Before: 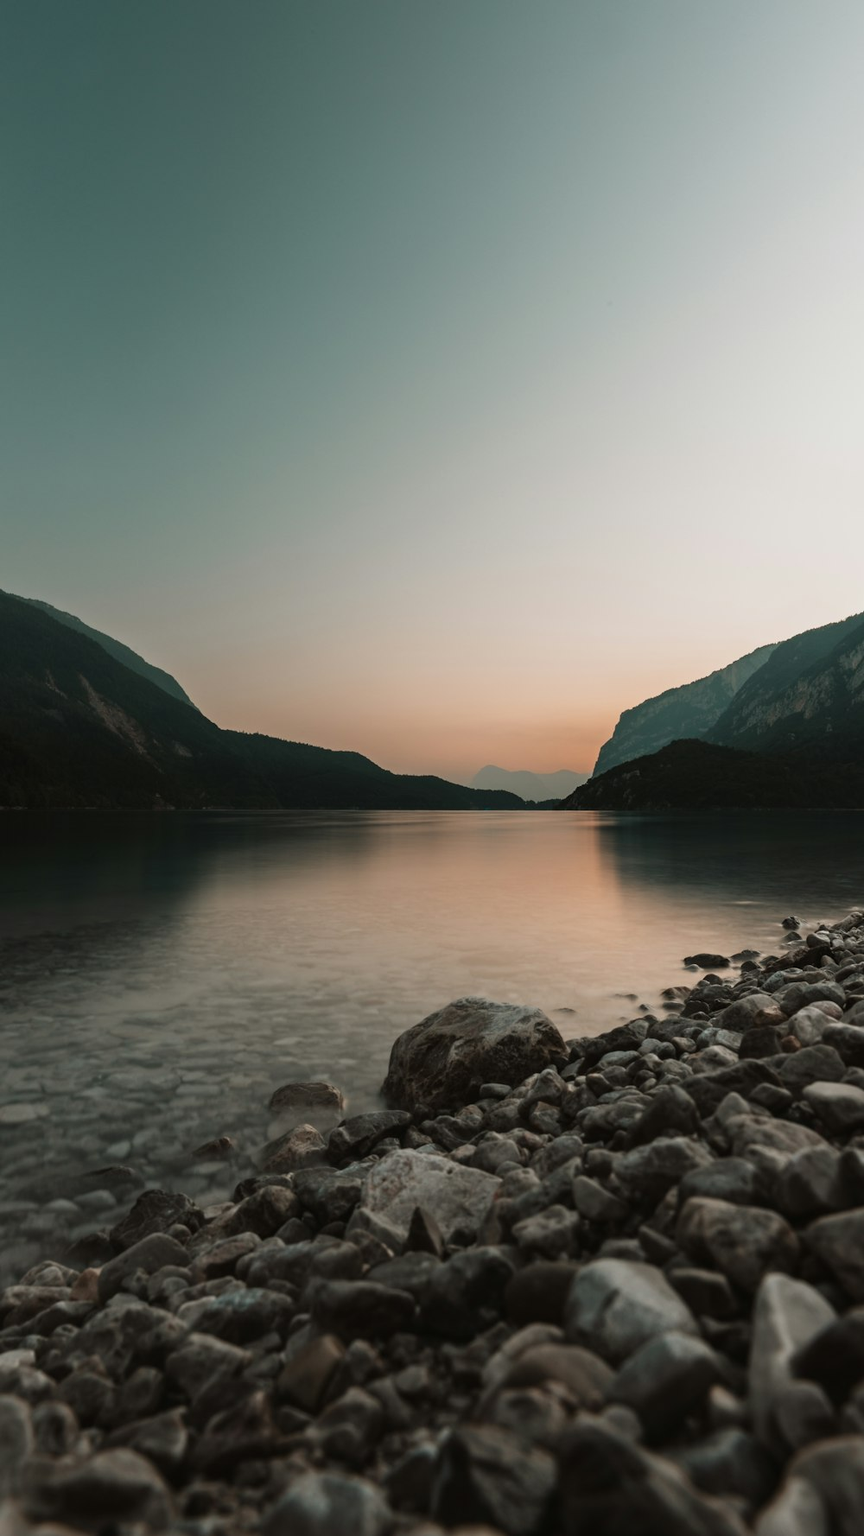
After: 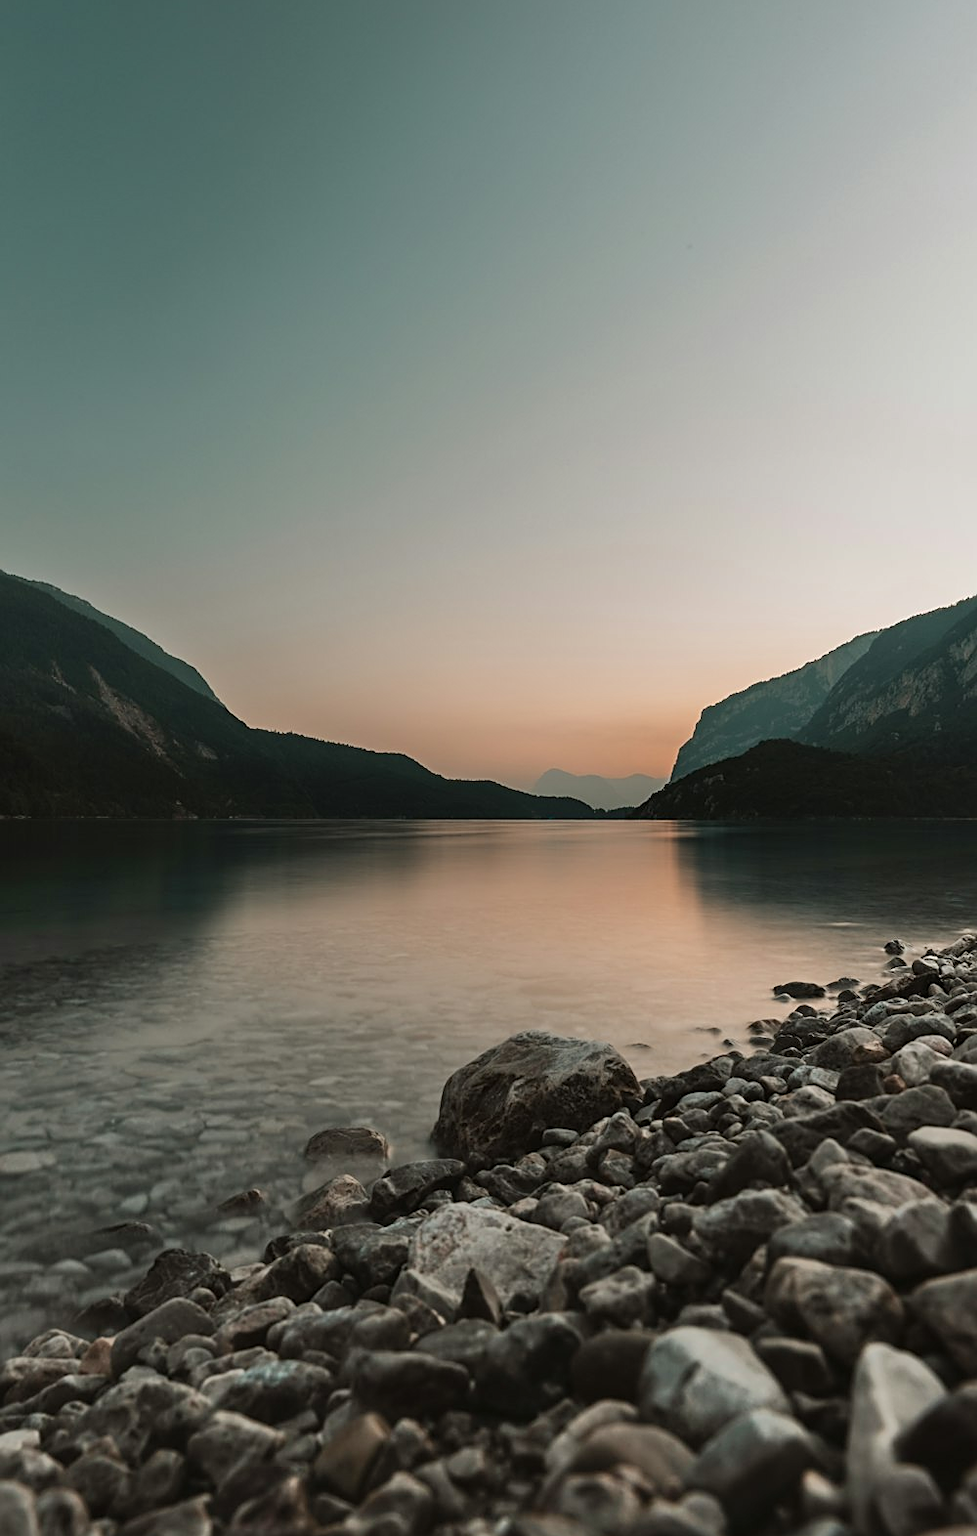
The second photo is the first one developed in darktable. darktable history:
sharpen: on, module defaults
shadows and highlights: soften with gaussian
crop and rotate: top 5.591%, bottom 5.946%
